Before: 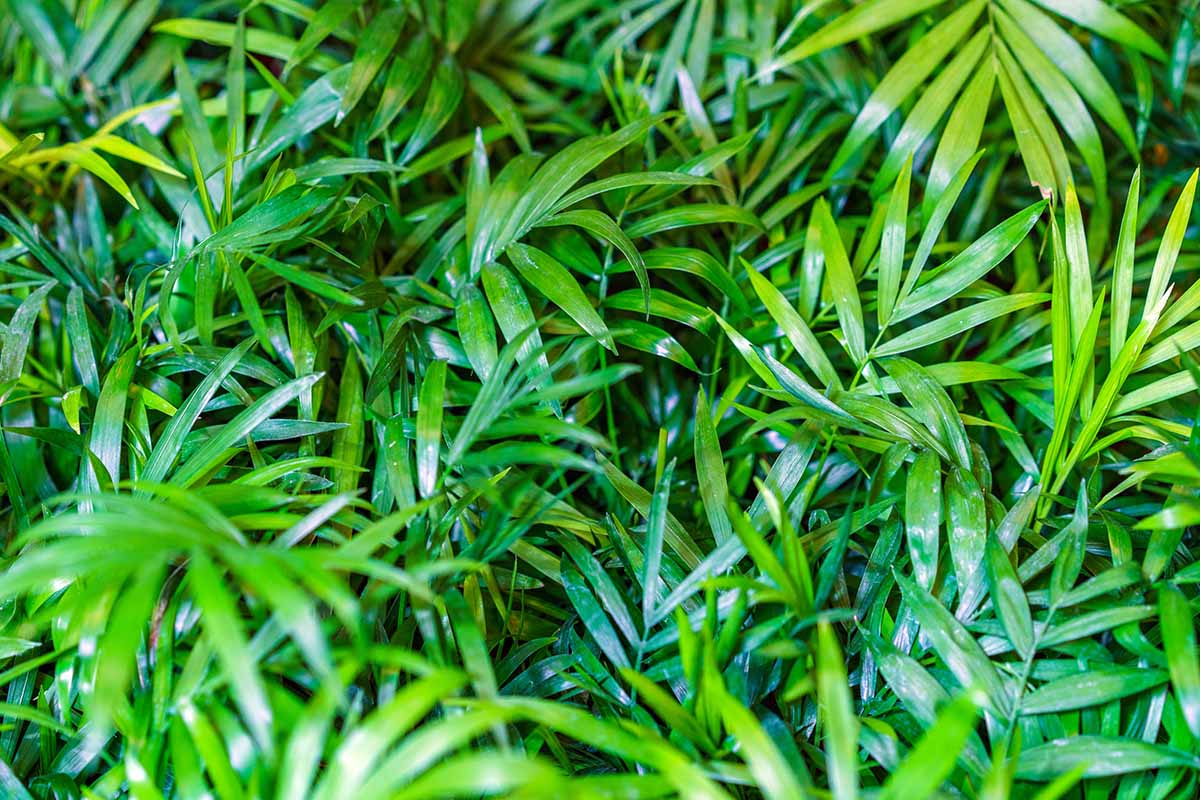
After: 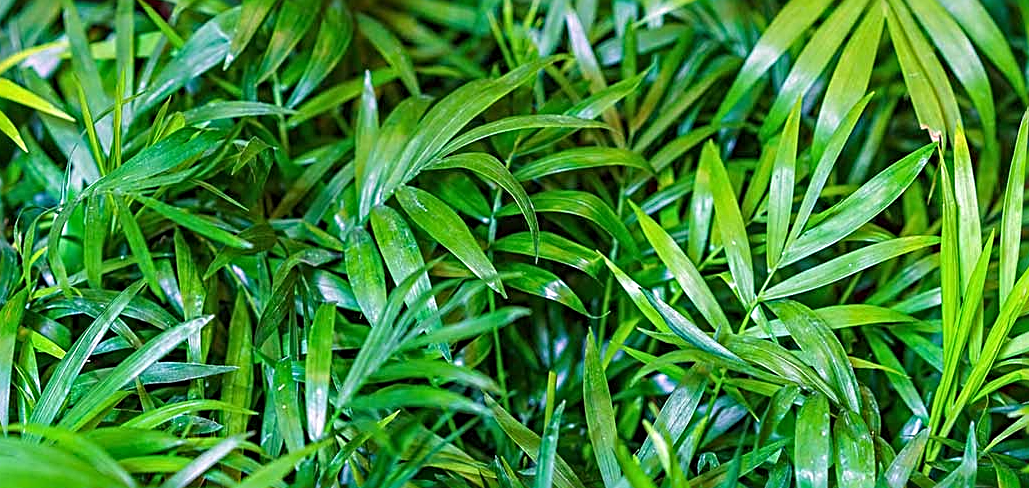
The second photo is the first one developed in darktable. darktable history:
crop and rotate: left 9.295%, top 7.192%, right 4.905%, bottom 31.704%
sharpen: radius 2.608, amount 0.686
